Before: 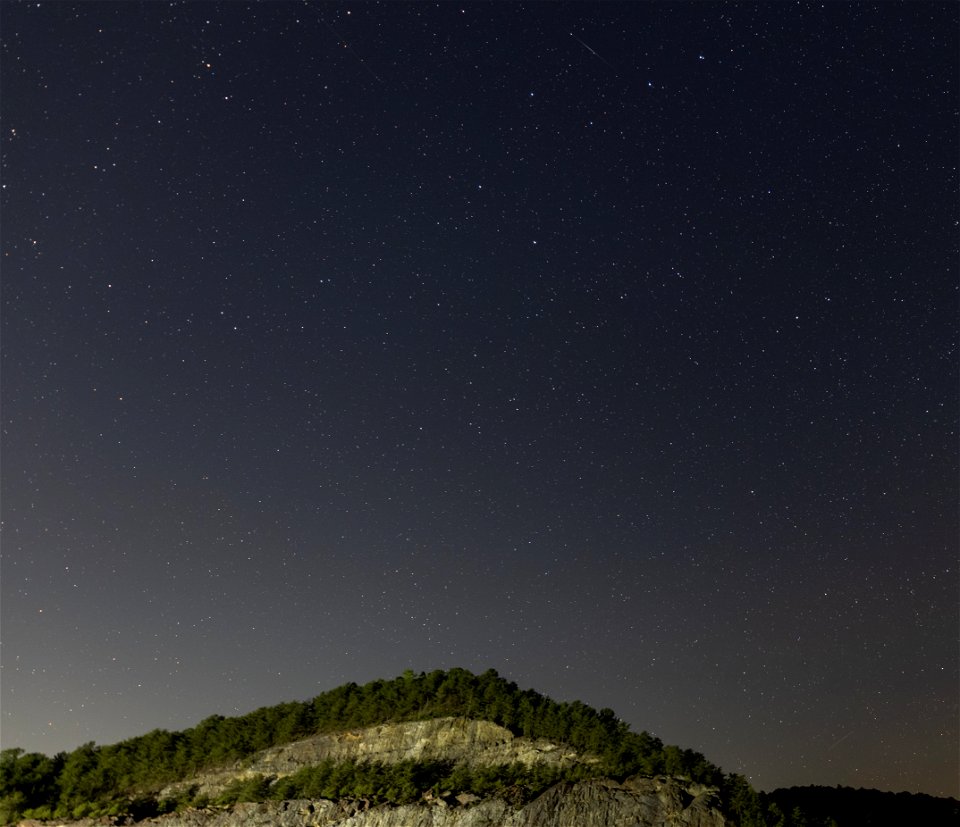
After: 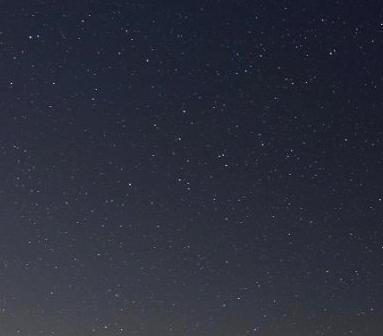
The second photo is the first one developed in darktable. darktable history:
crop: left 30.349%, top 29.525%, right 29.691%, bottom 29.752%
base curve: curves: ch0 [(0, 0) (0.235, 0.266) (0.503, 0.496) (0.786, 0.72) (1, 1)], exposure shift 0.01, preserve colors none
exposure: exposure 0.236 EV, compensate highlight preservation false
